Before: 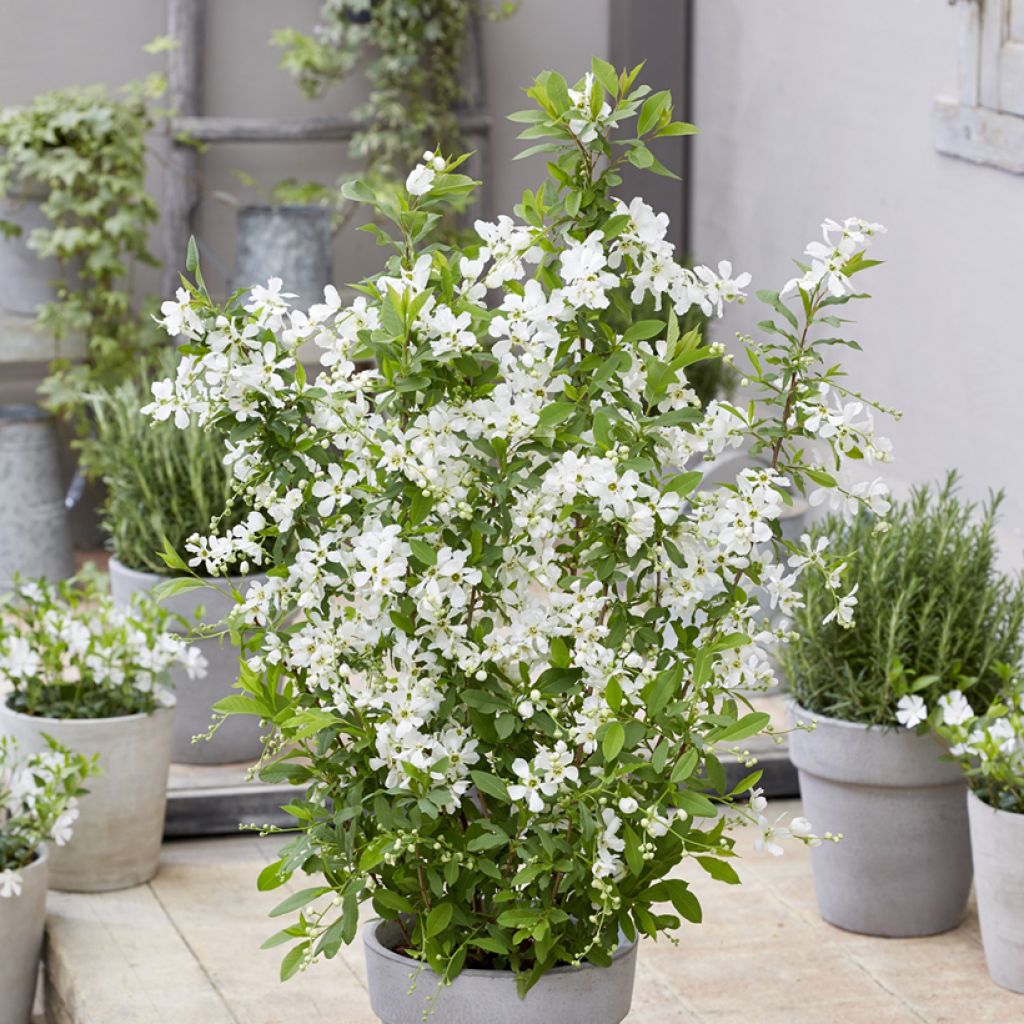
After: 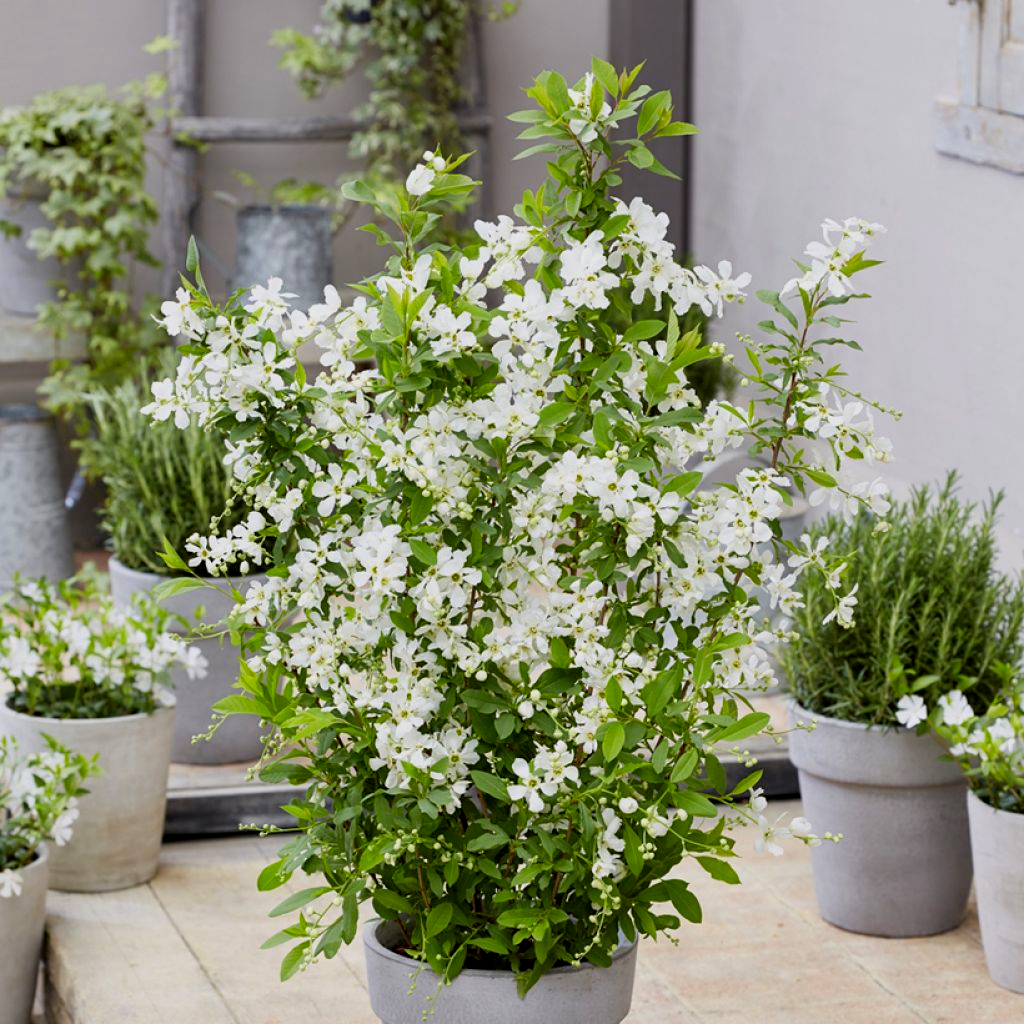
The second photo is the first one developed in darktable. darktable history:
contrast brightness saturation: contrast 0.159, saturation 0.316
filmic rgb: middle gray luminance 12.54%, black relative exposure -10.16 EV, white relative exposure 3.46 EV, target black luminance 0%, hardness 5.71, latitude 45.08%, contrast 1.235, highlights saturation mix 5.07%, shadows ↔ highlights balance 26.83%, color science v6 (2022)
tone equalizer: -8 EV 0.249 EV, -7 EV 0.391 EV, -6 EV 0.386 EV, -5 EV 0.23 EV, -3 EV -0.257 EV, -2 EV -0.407 EV, -1 EV -0.413 EV, +0 EV -0.233 EV, edges refinement/feathering 500, mask exposure compensation -1.57 EV, preserve details no
